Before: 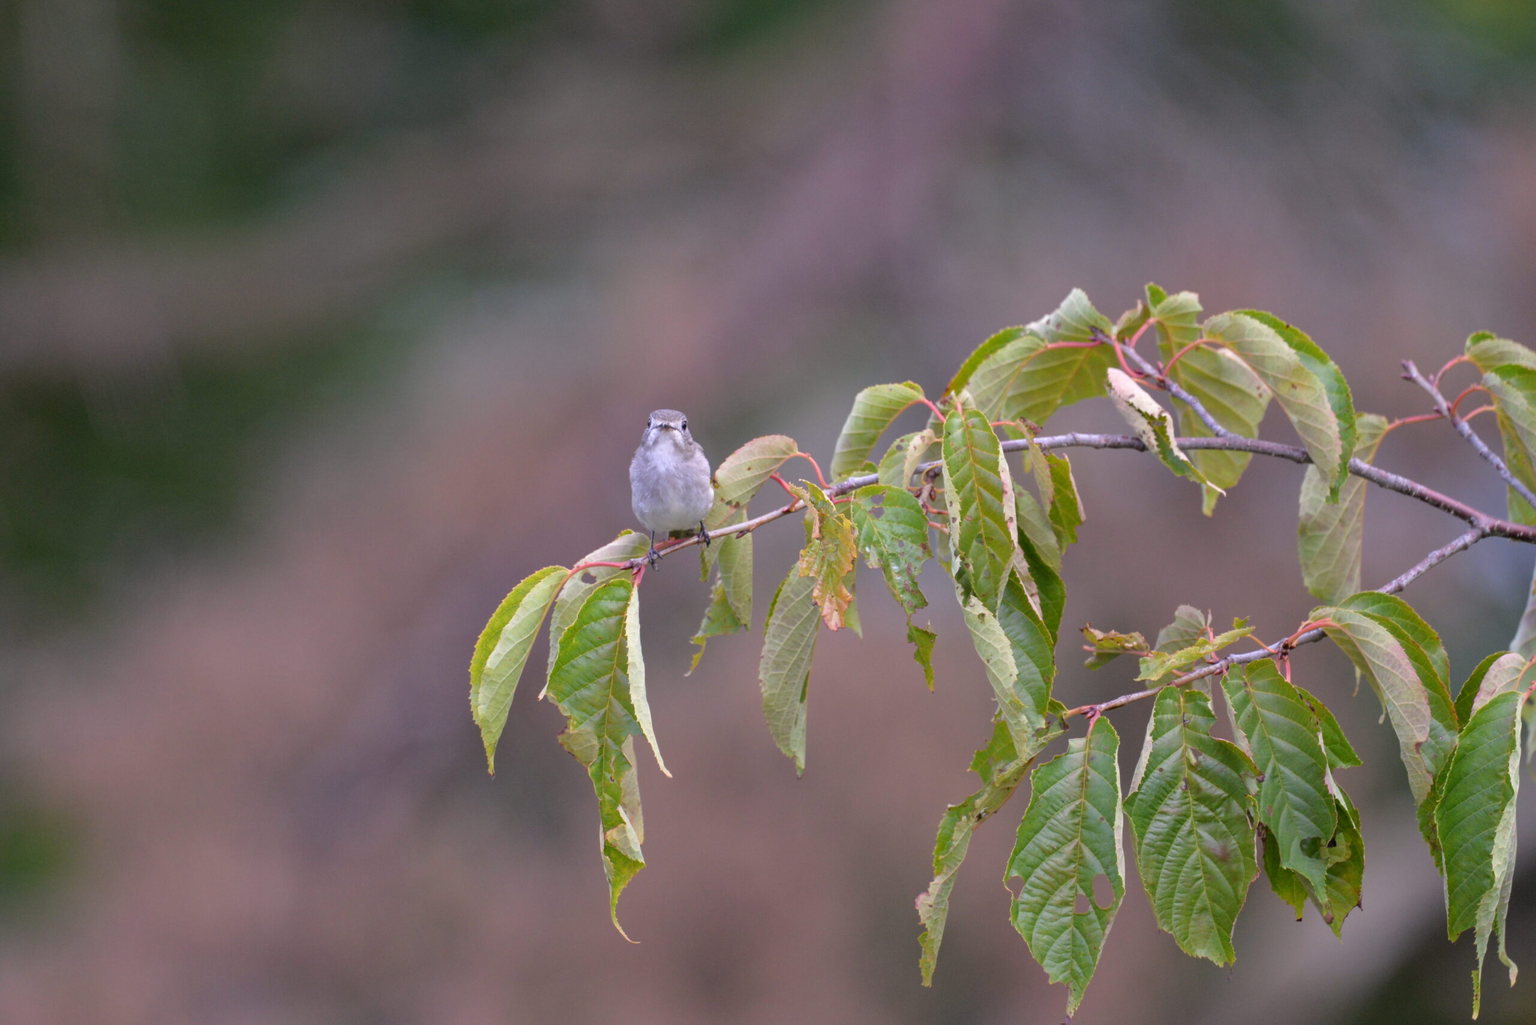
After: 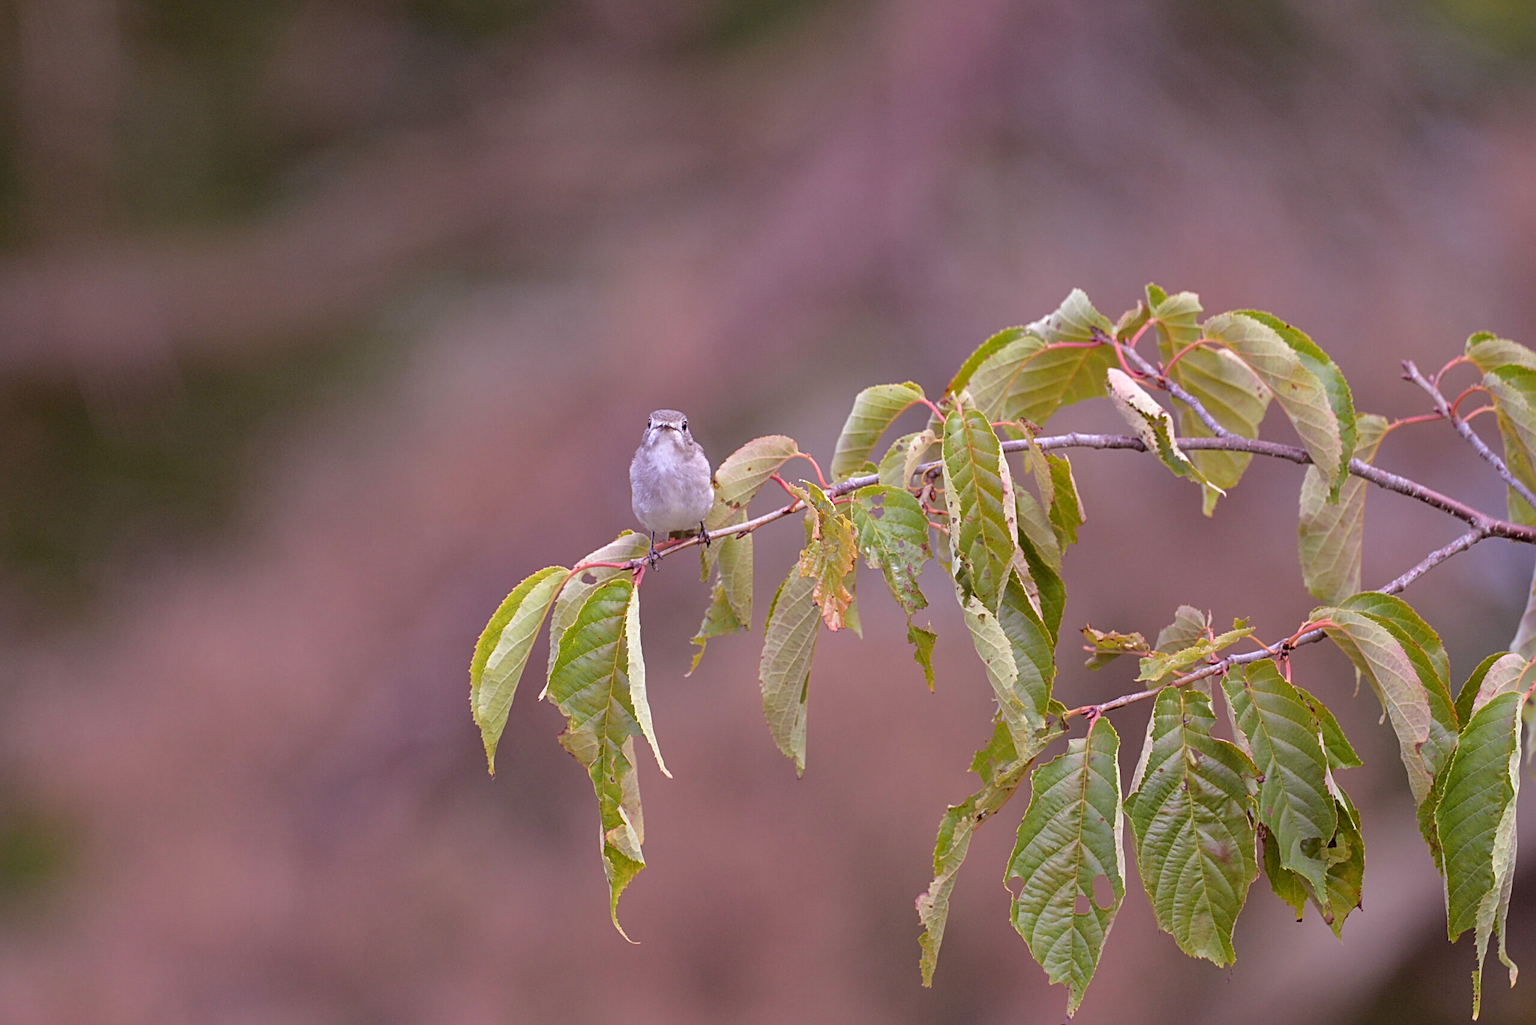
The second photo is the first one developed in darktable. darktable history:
rgb levels: mode RGB, independent channels, levels [[0, 0.474, 1], [0, 0.5, 1], [0, 0.5, 1]]
sharpen: radius 2.584, amount 0.688
